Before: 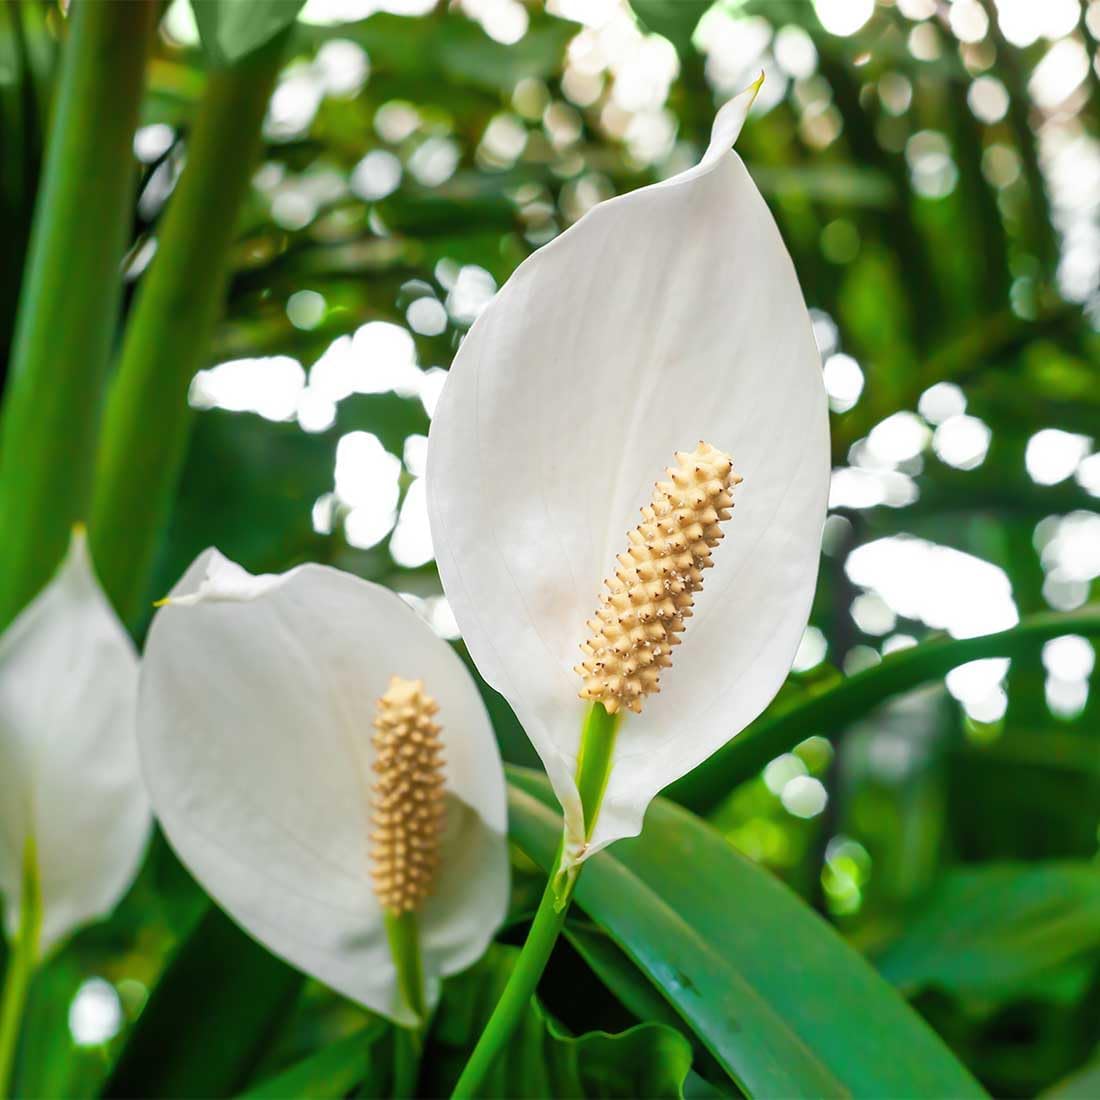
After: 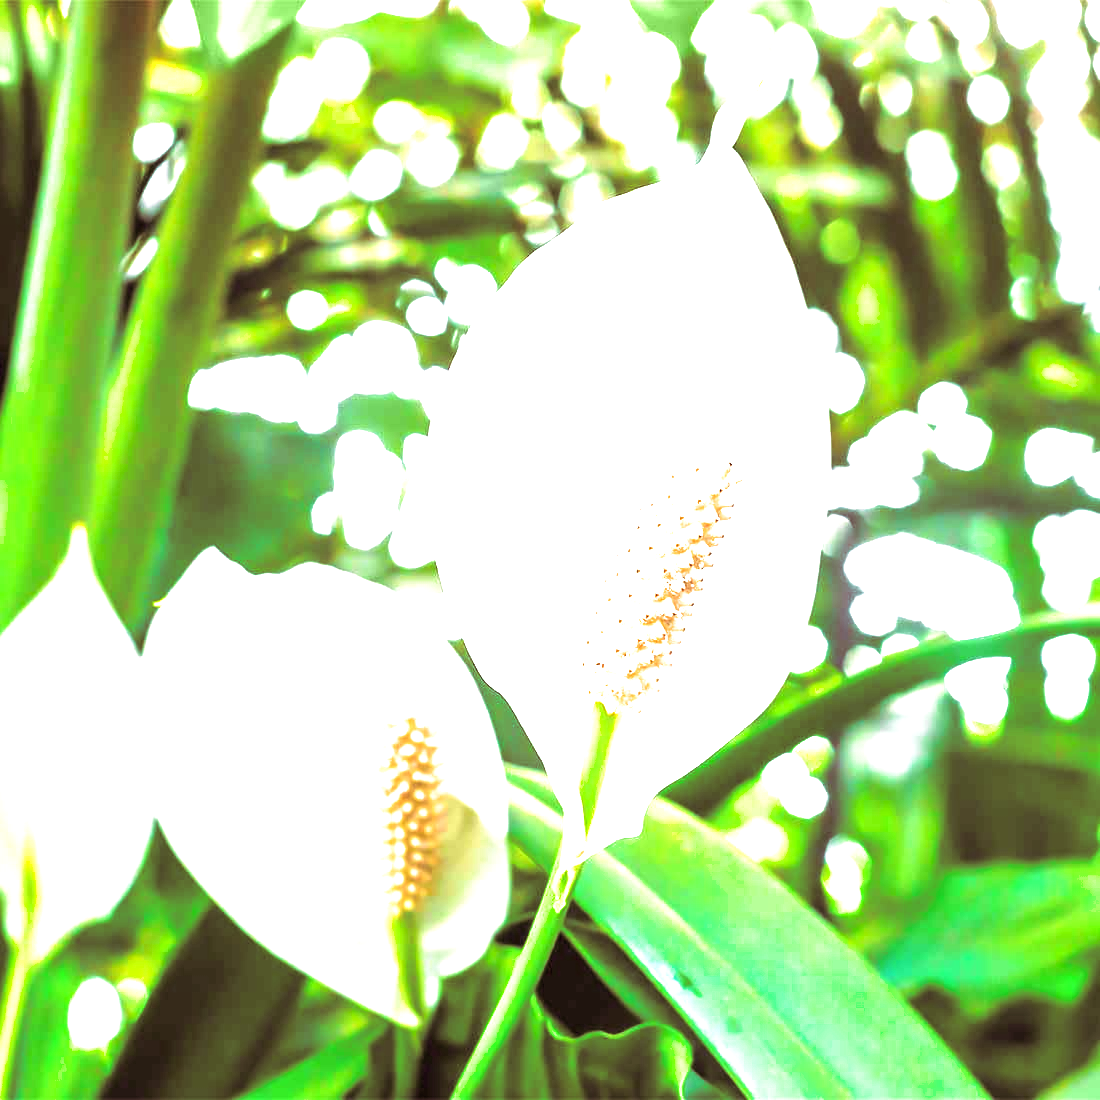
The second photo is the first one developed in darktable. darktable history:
exposure: black level correction 0, exposure 2.327 EV, compensate exposure bias true, compensate highlight preservation false
tone curve: curves: ch0 [(0, 0) (0.003, 0.003) (0.011, 0.011) (0.025, 0.025) (0.044, 0.044) (0.069, 0.068) (0.1, 0.098) (0.136, 0.134) (0.177, 0.175) (0.224, 0.221) (0.277, 0.273) (0.335, 0.331) (0.399, 0.394) (0.468, 0.462) (0.543, 0.543) (0.623, 0.623) (0.709, 0.709) (0.801, 0.801) (0.898, 0.898) (1, 1)], preserve colors none
split-toning: highlights › hue 298.8°, highlights › saturation 0.73, compress 41.76%
